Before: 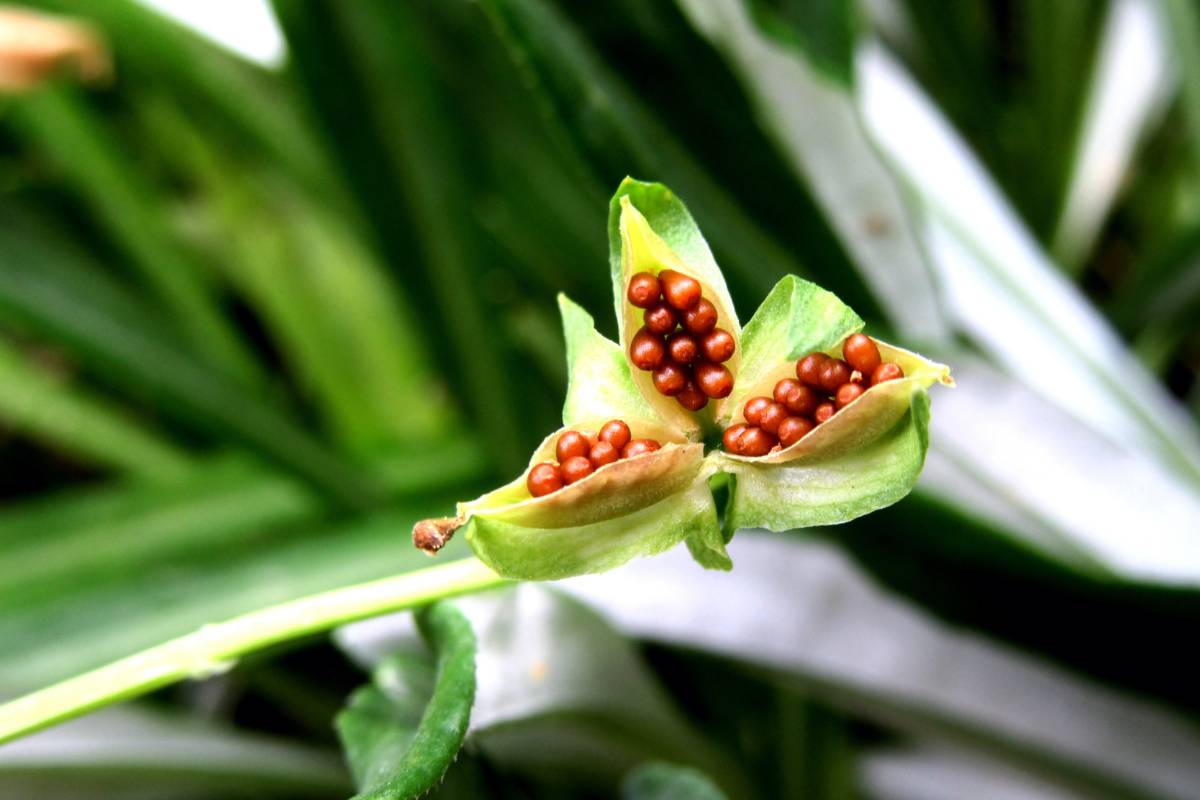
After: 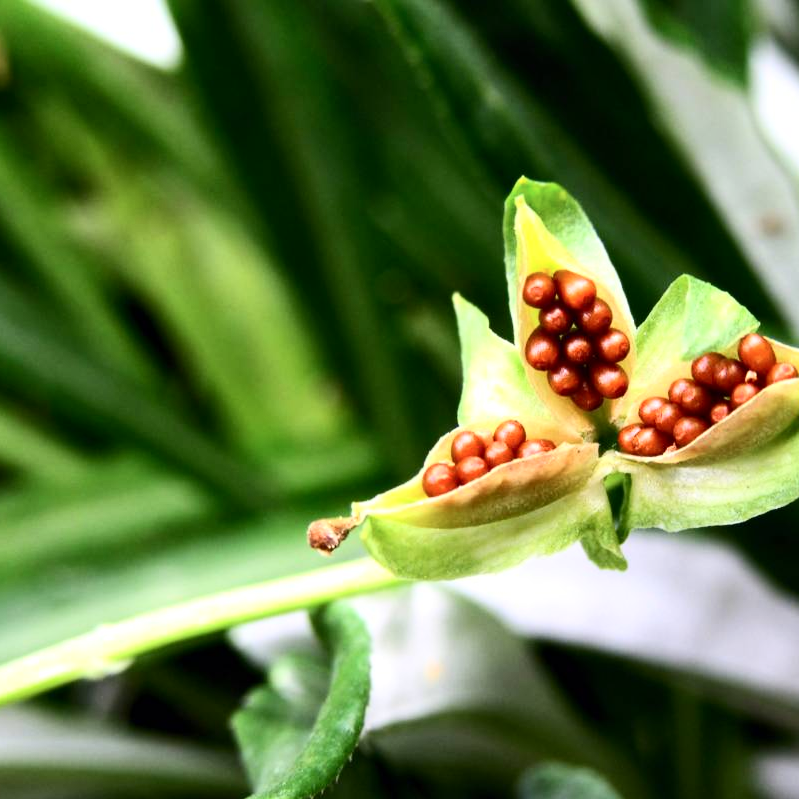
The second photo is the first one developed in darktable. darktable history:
shadows and highlights: shadows 37.27, highlights -28.18, soften with gaussian
contrast brightness saturation: contrast 0.24, brightness 0.09
crop and rotate: left 8.786%, right 24.548%
